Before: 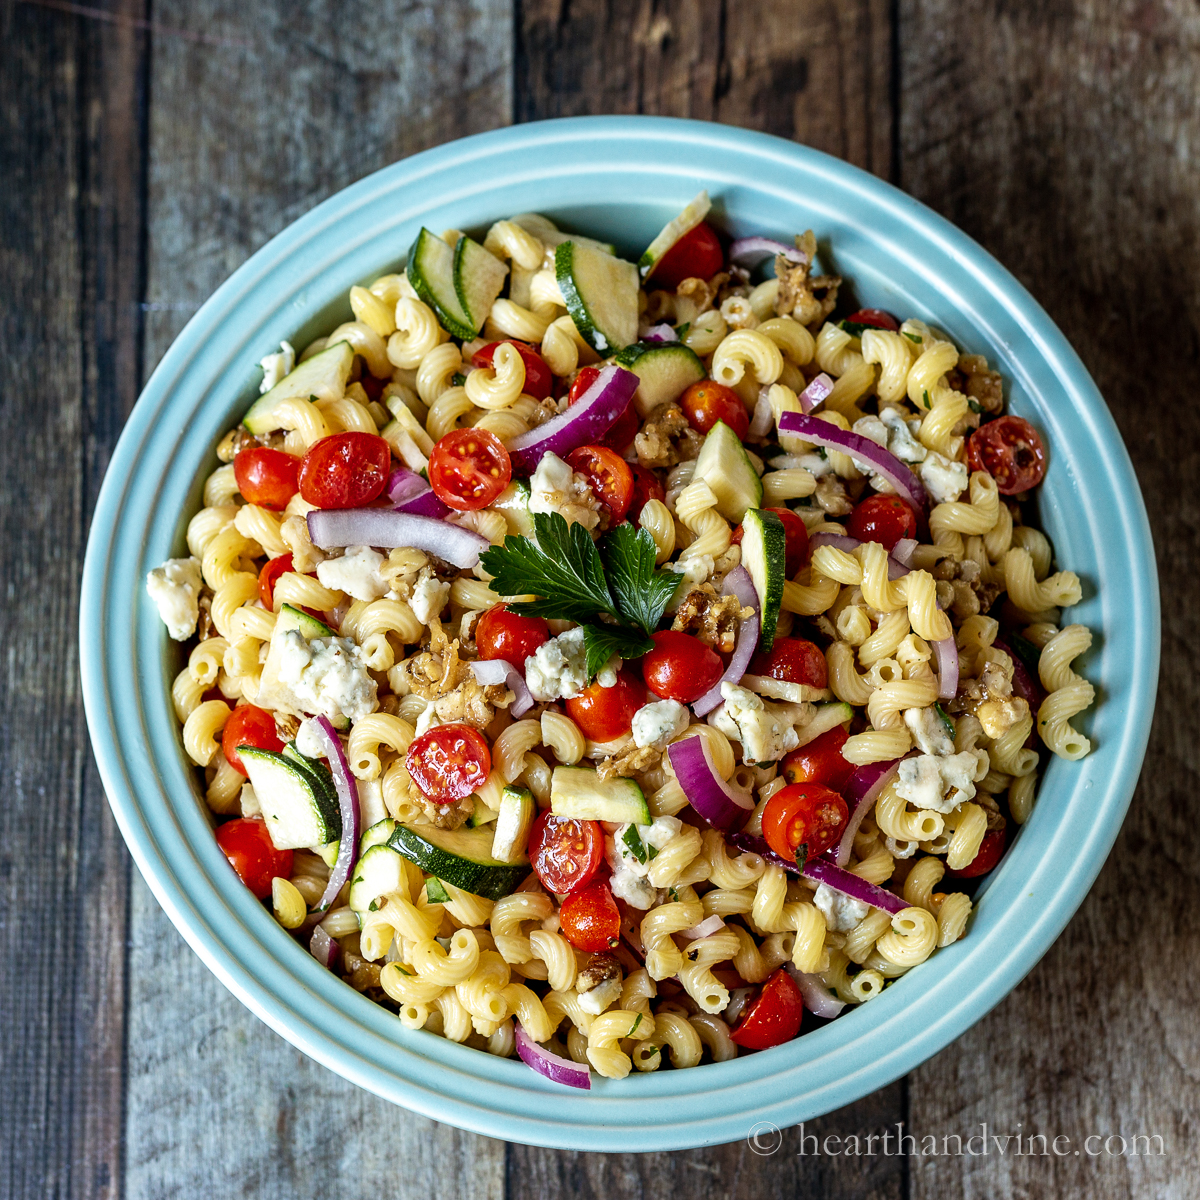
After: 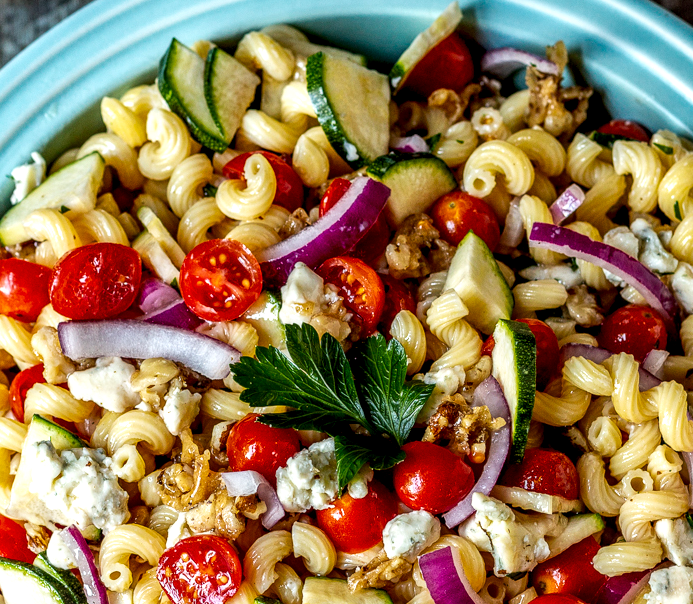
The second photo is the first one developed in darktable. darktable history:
local contrast: highlights 25%, detail 150%
crop: left 20.833%, top 15.807%, right 21.399%, bottom 33.809%
